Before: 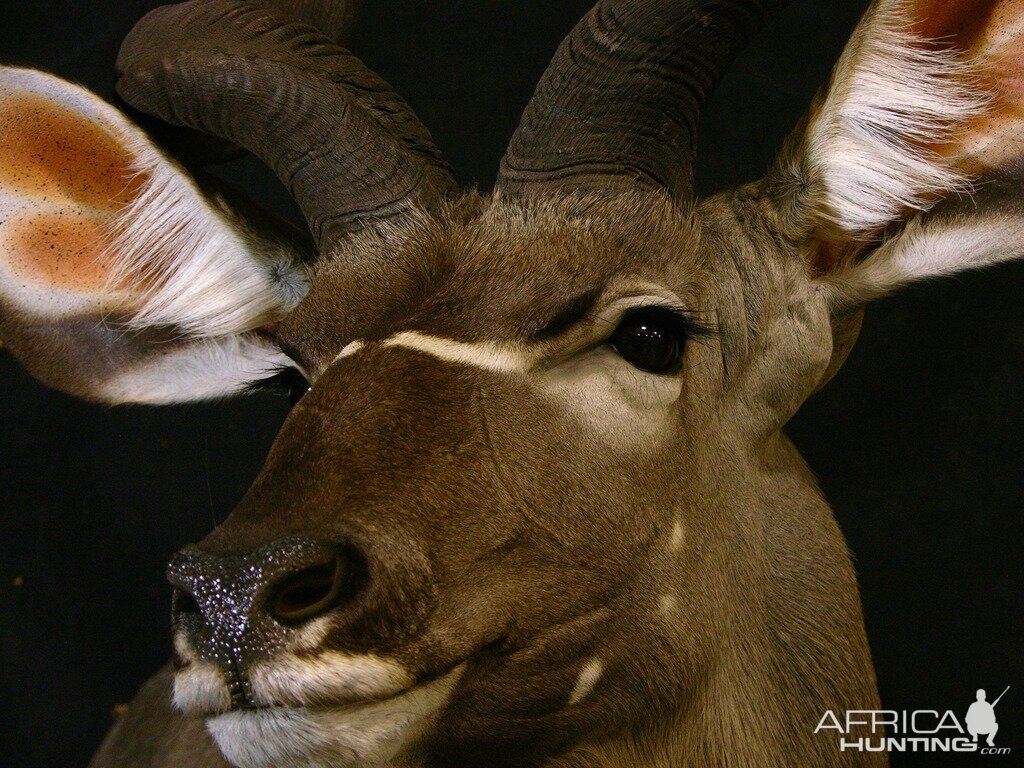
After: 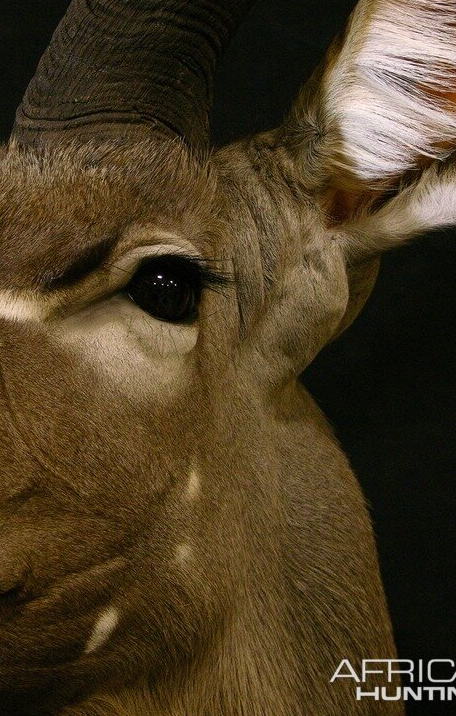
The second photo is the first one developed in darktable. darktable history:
crop: left 47.339%, top 6.649%, right 8.103%
